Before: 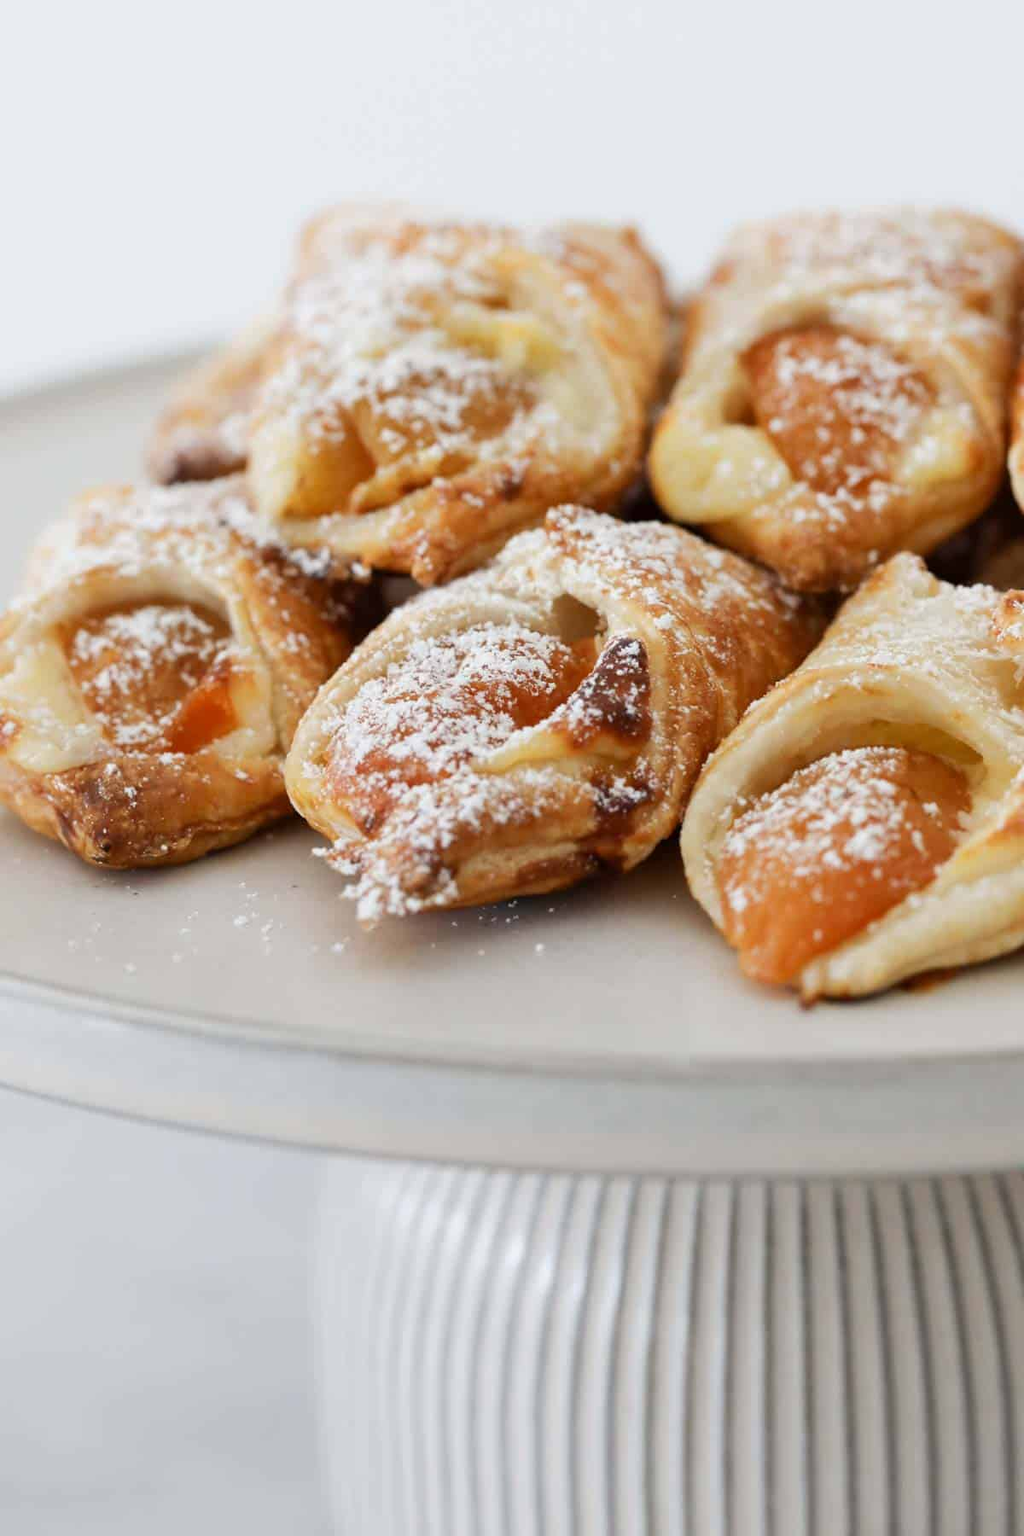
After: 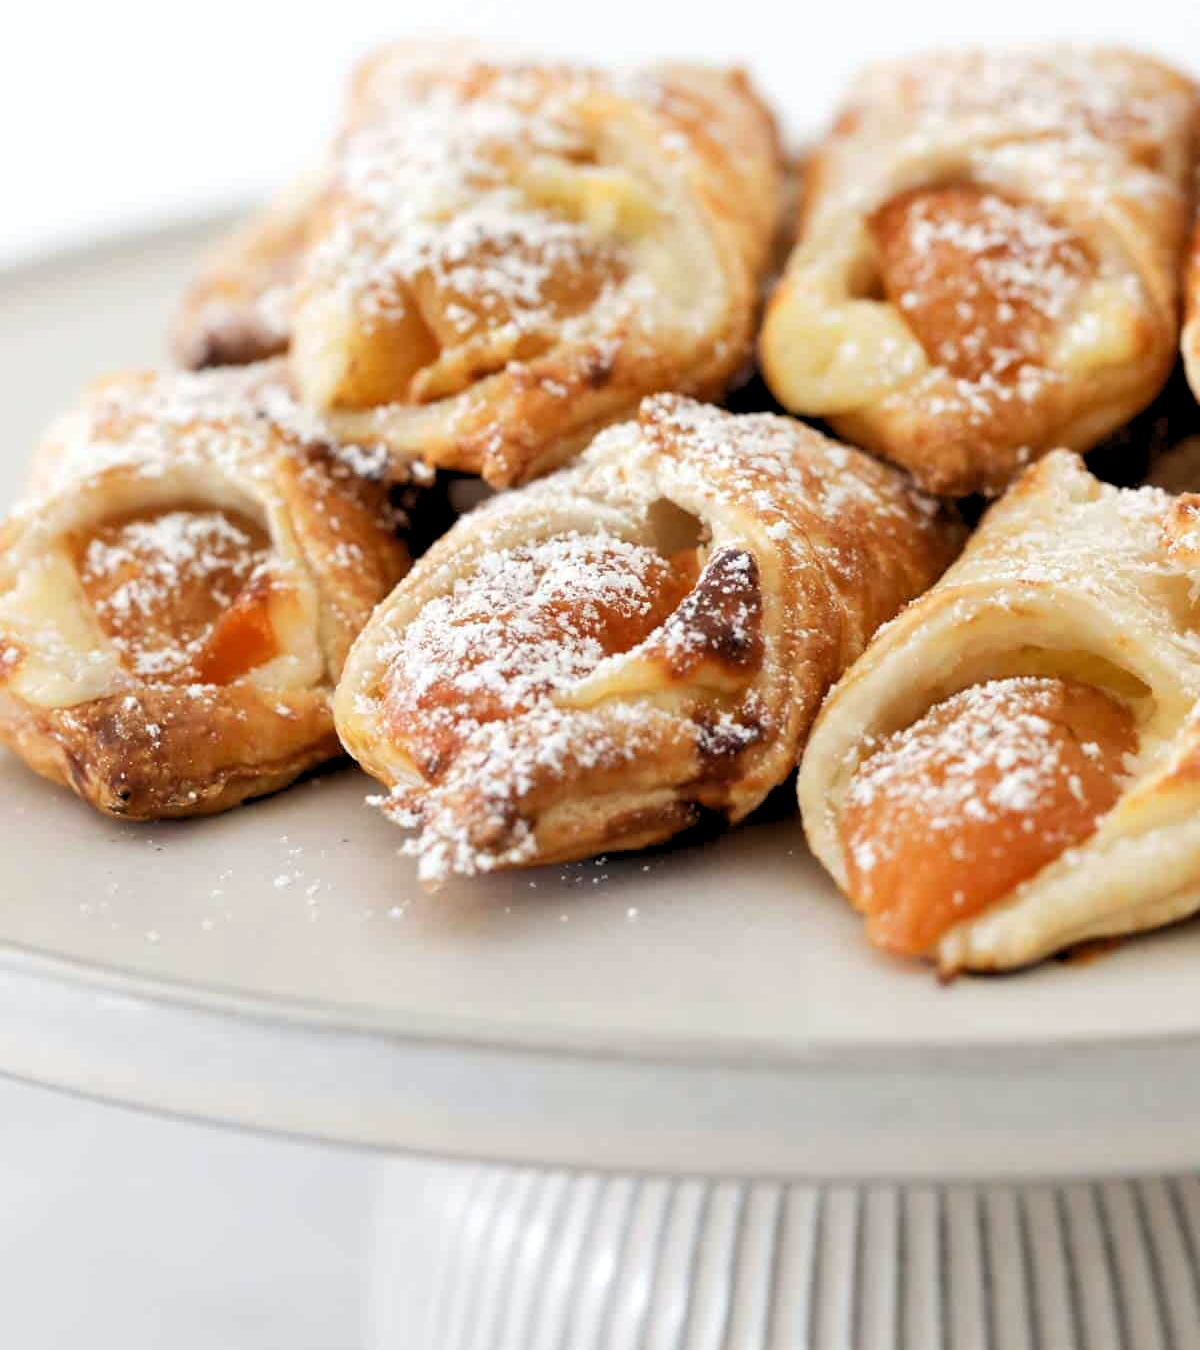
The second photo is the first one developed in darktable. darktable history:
white balance: red 1.009, blue 0.985
rgb levels: levels [[0.01, 0.419, 0.839], [0, 0.5, 1], [0, 0.5, 1]]
crop: top 11.038%, bottom 13.962%
